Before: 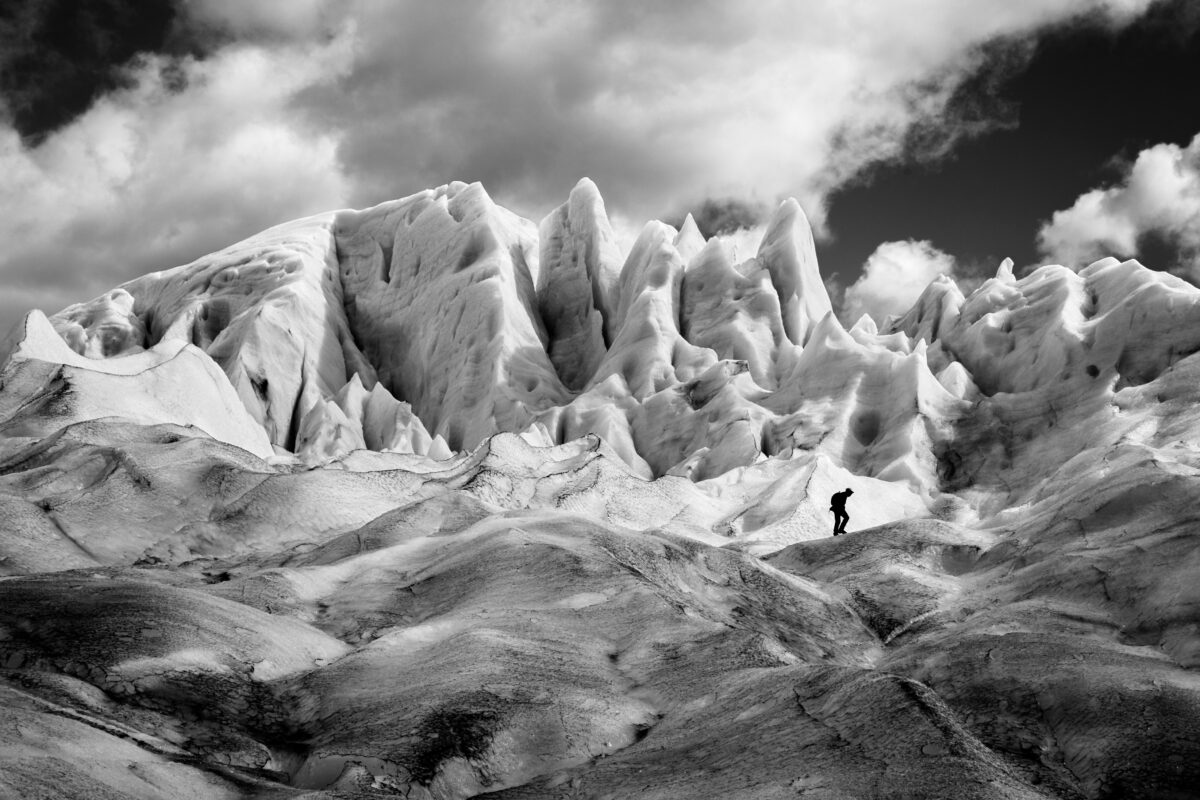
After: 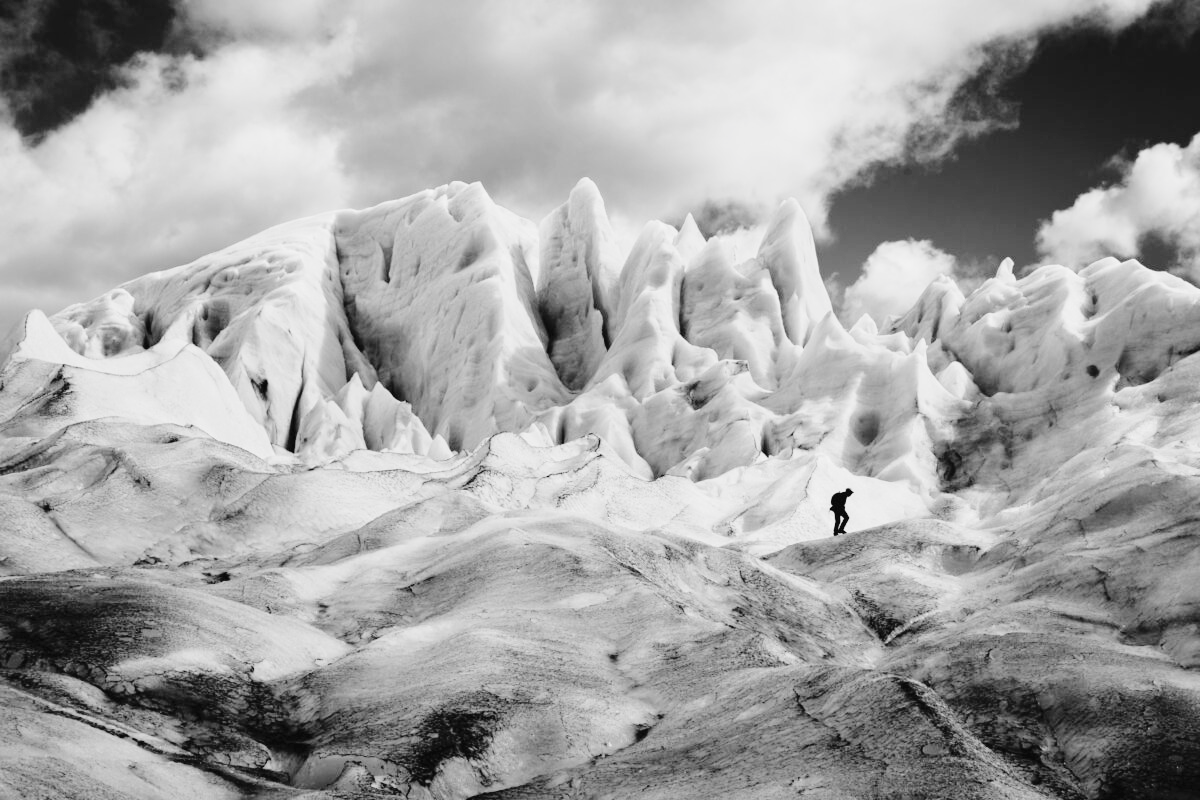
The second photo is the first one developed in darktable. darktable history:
contrast brightness saturation: brightness 0.126
tone curve: curves: ch0 [(0, 0.026) (0.104, 0.1) (0.233, 0.262) (0.398, 0.507) (0.498, 0.621) (0.65, 0.757) (0.835, 0.883) (1, 0.961)]; ch1 [(0, 0) (0.346, 0.307) (0.408, 0.369) (0.453, 0.457) (0.482, 0.476) (0.502, 0.498) (0.521, 0.503) (0.553, 0.554) (0.638, 0.646) (0.693, 0.727) (1, 1)]; ch2 [(0, 0) (0.366, 0.337) (0.434, 0.46) (0.485, 0.494) (0.5, 0.494) (0.511, 0.508) (0.537, 0.55) (0.579, 0.599) (0.663, 0.67) (1, 1)], preserve colors none
